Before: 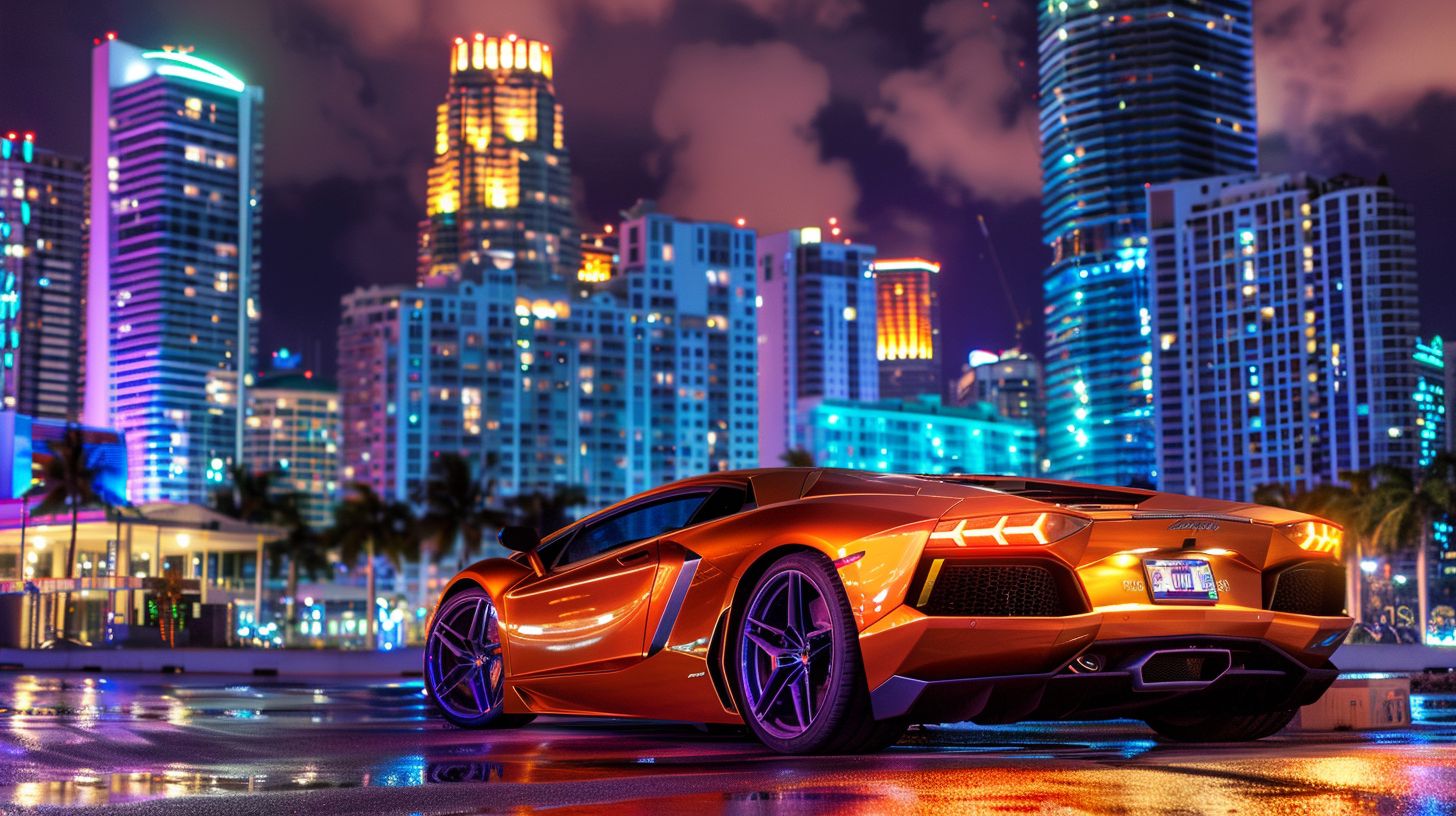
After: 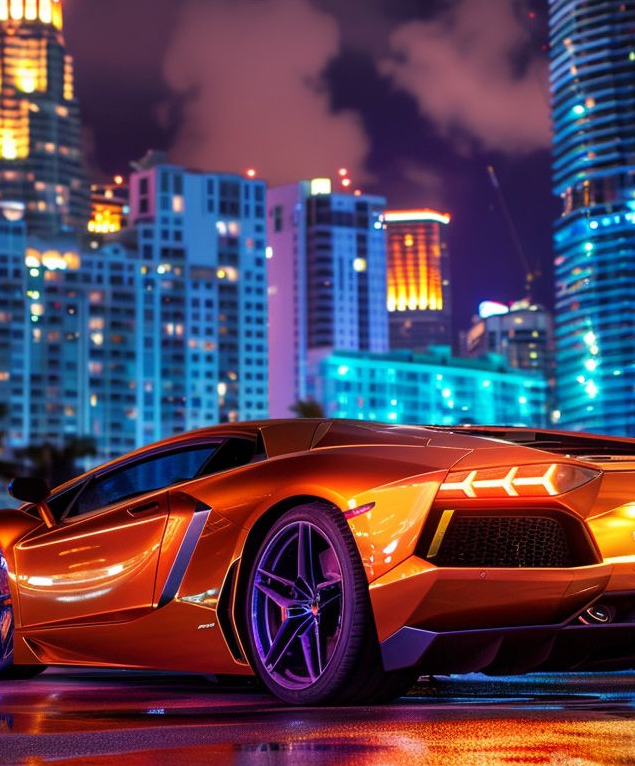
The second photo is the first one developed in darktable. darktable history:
crop: left 33.657%, top 6.077%, right 22.705%
